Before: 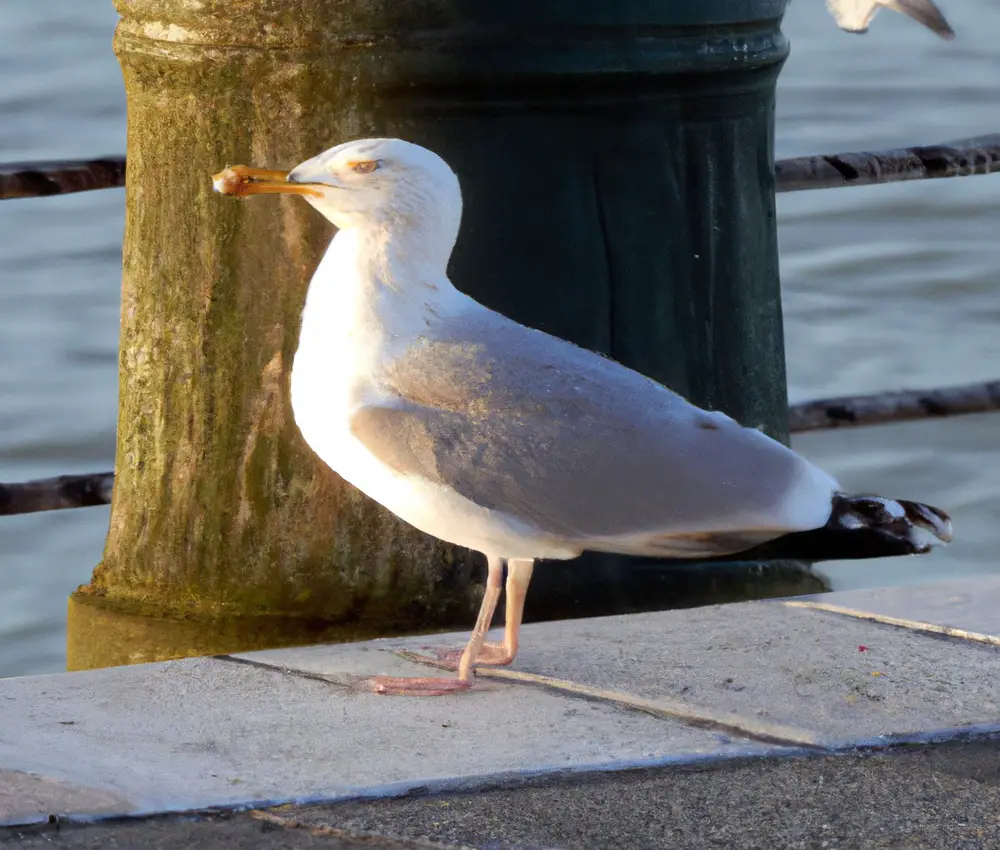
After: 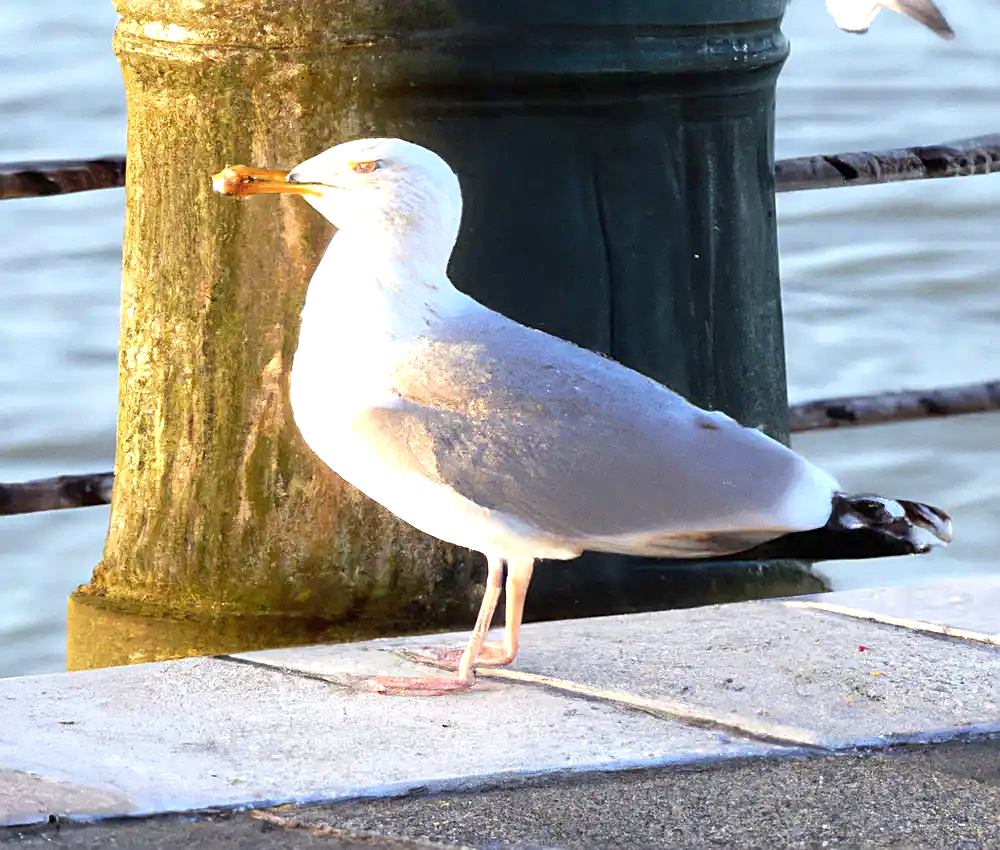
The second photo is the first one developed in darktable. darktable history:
shadows and highlights: shadows 31.21, highlights 1.35, soften with gaussian
exposure: black level correction 0, exposure 1.098 EV, compensate highlight preservation false
sharpen: on, module defaults
